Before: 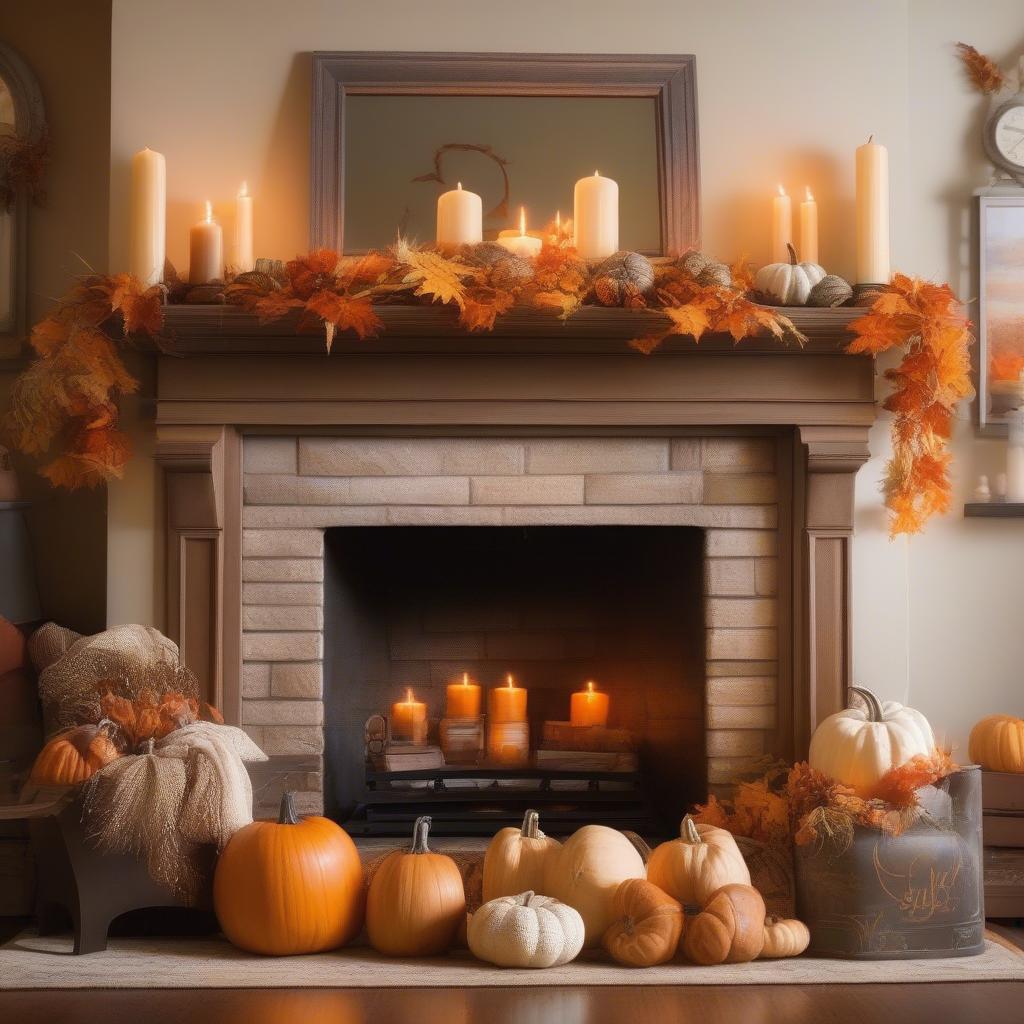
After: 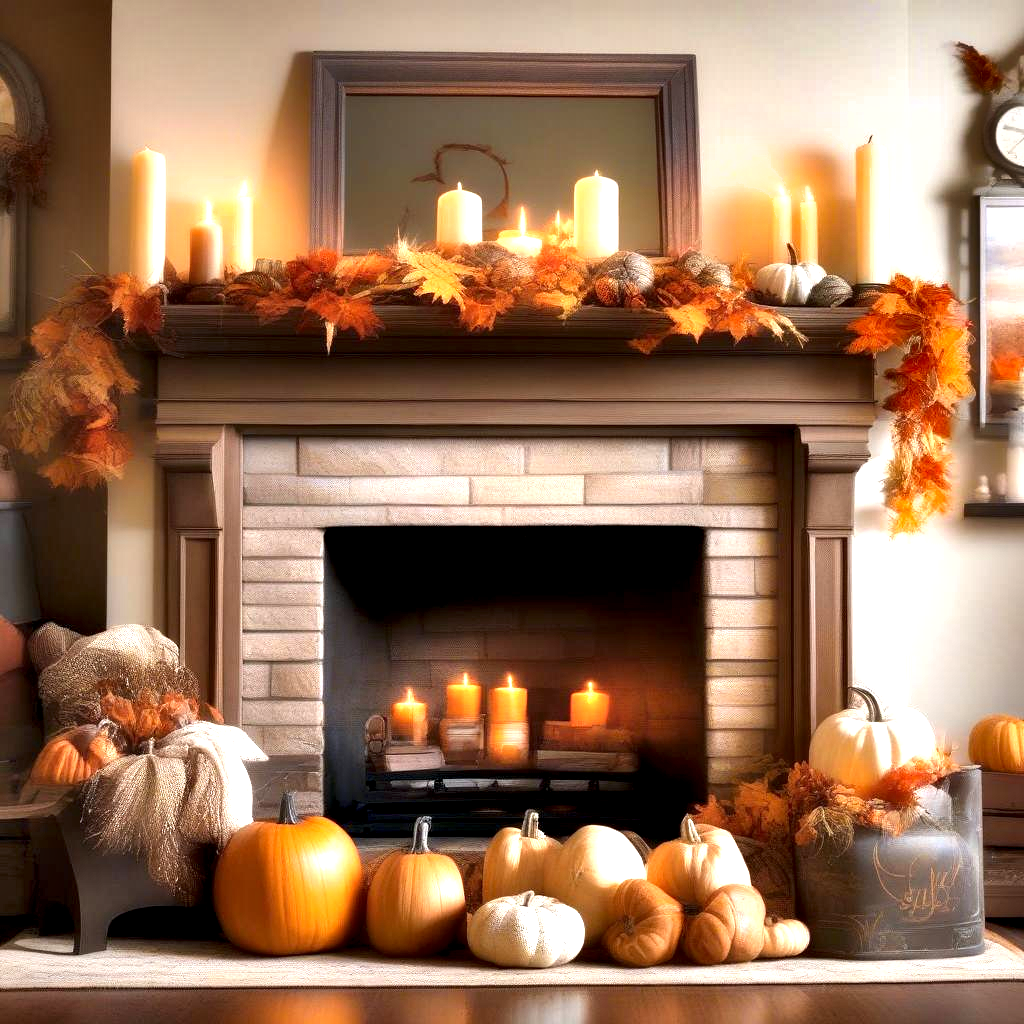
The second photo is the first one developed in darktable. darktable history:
exposure: black level correction 0, exposure 0.69 EV, compensate highlight preservation false
contrast equalizer: octaves 7, y [[0.6 ×6], [0.55 ×6], [0 ×6], [0 ×6], [0 ×6]]
shadows and highlights: low approximation 0.01, soften with gaussian
